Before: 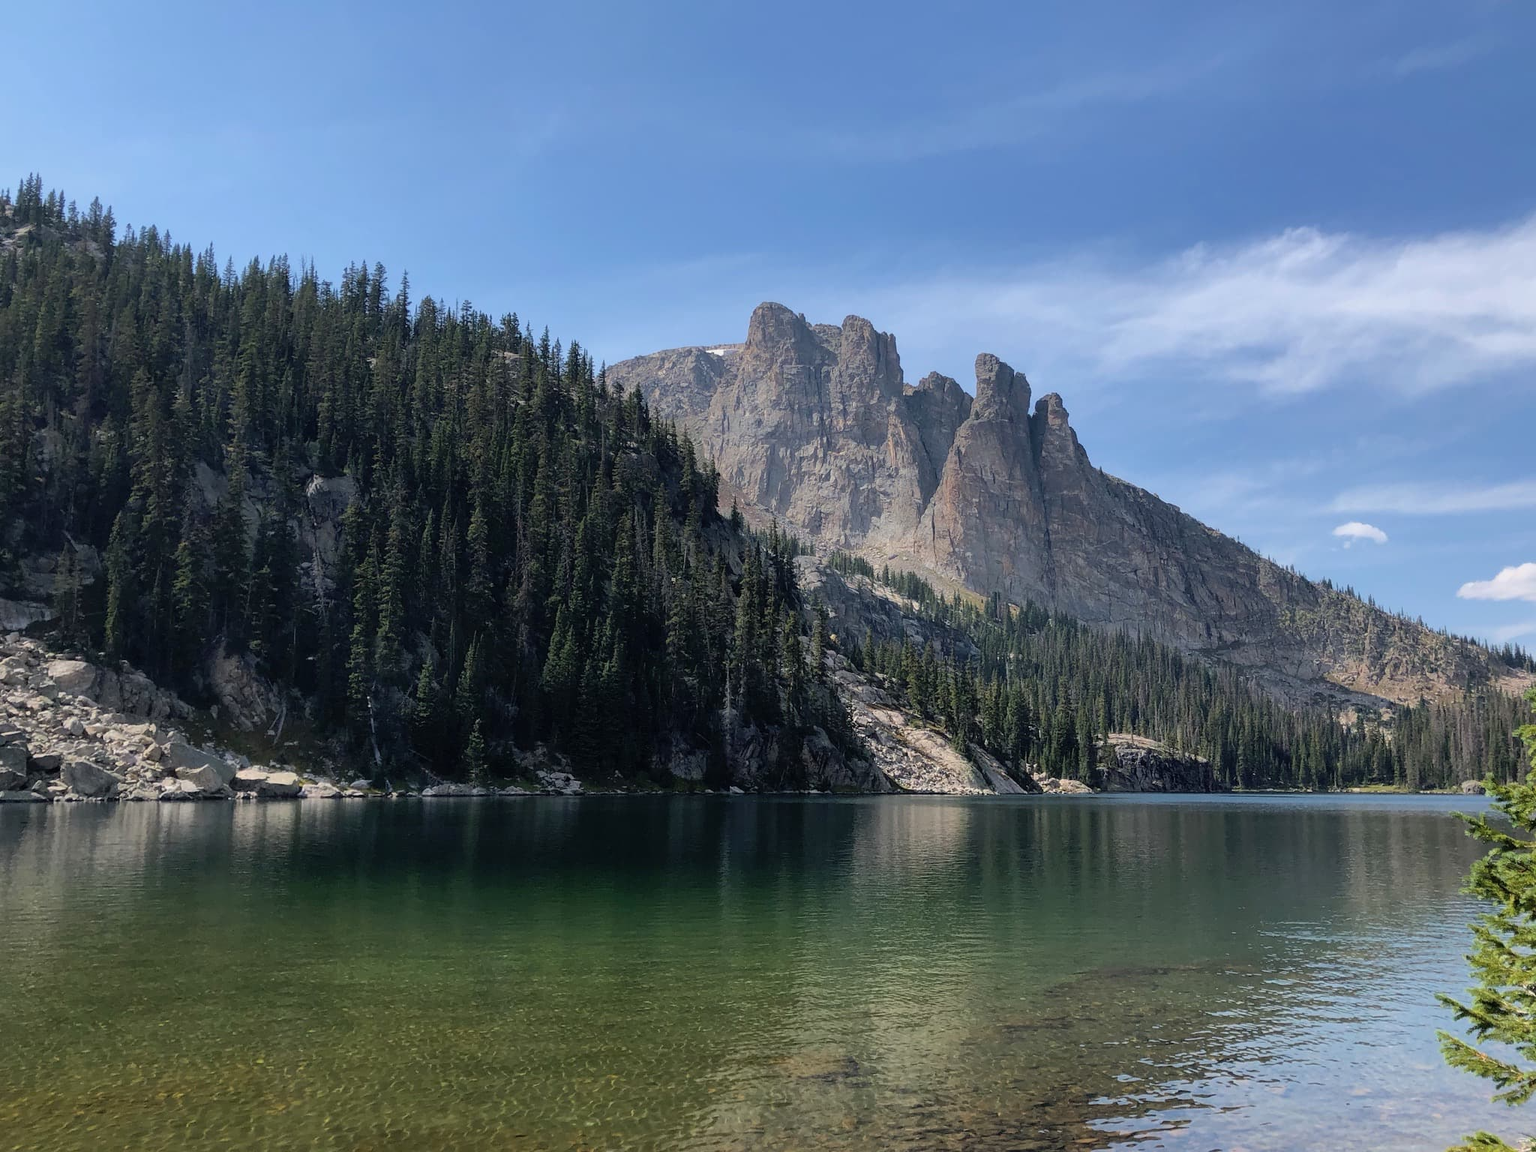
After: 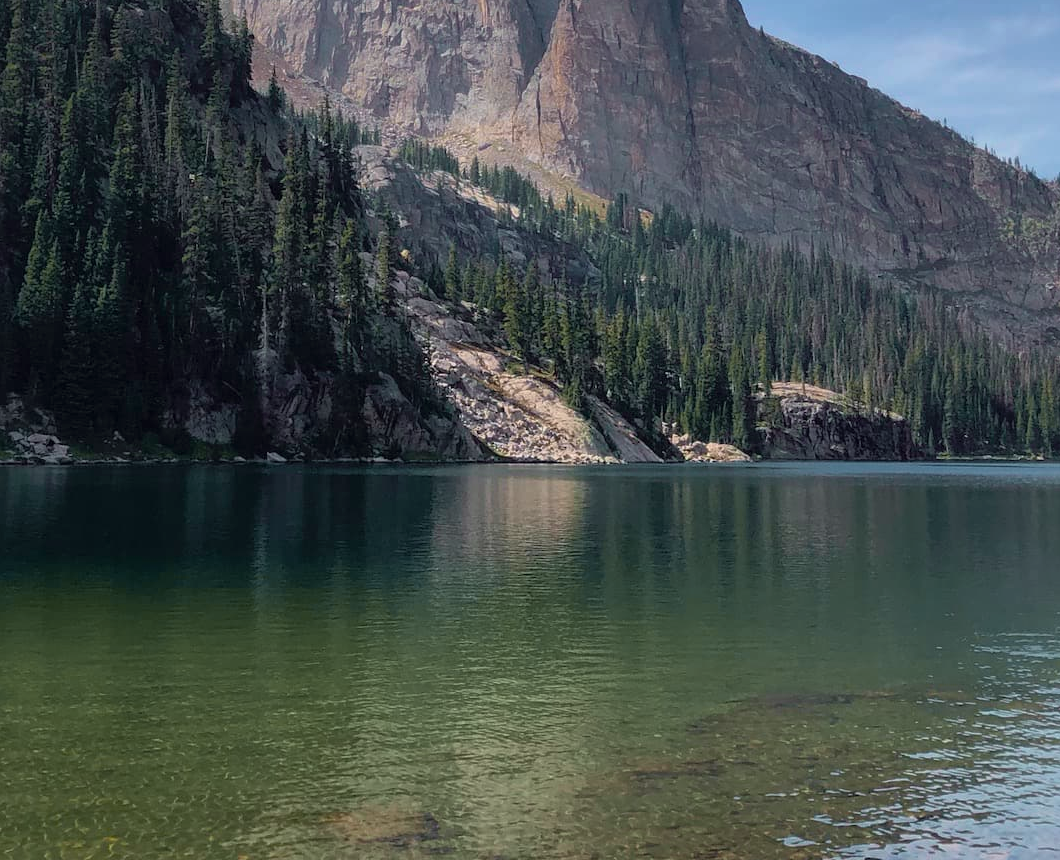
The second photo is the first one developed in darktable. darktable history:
tone curve: curves: ch0 [(0, 0) (0.15, 0.17) (0.452, 0.437) (0.611, 0.588) (0.751, 0.749) (1, 1)]; ch1 [(0, 0) (0.325, 0.327) (0.413, 0.442) (0.475, 0.467) (0.512, 0.522) (0.541, 0.55) (0.617, 0.612) (0.695, 0.697) (1, 1)]; ch2 [(0, 0) (0.386, 0.397) (0.452, 0.459) (0.505, 0.498) (0.536, 0.546) (0.574, 0.571) (0.633, 0.653) (1, 1)], color space Lab, independent channels, preserve colors none
crop: left 34.479%, top 38.822%, right 13.718%, bottom 5.172%
